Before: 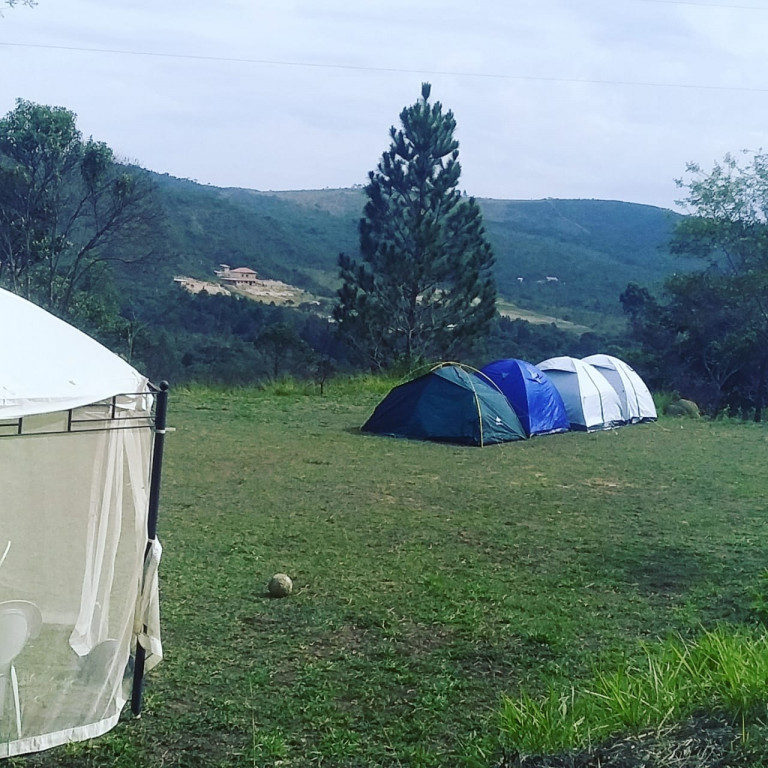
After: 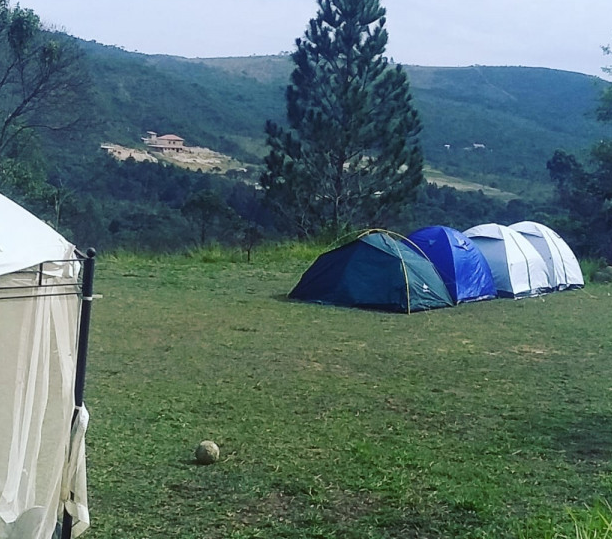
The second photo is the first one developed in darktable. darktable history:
crop: left 9.548%, top 17.375%, right 10.726%, bottom 12.347%
